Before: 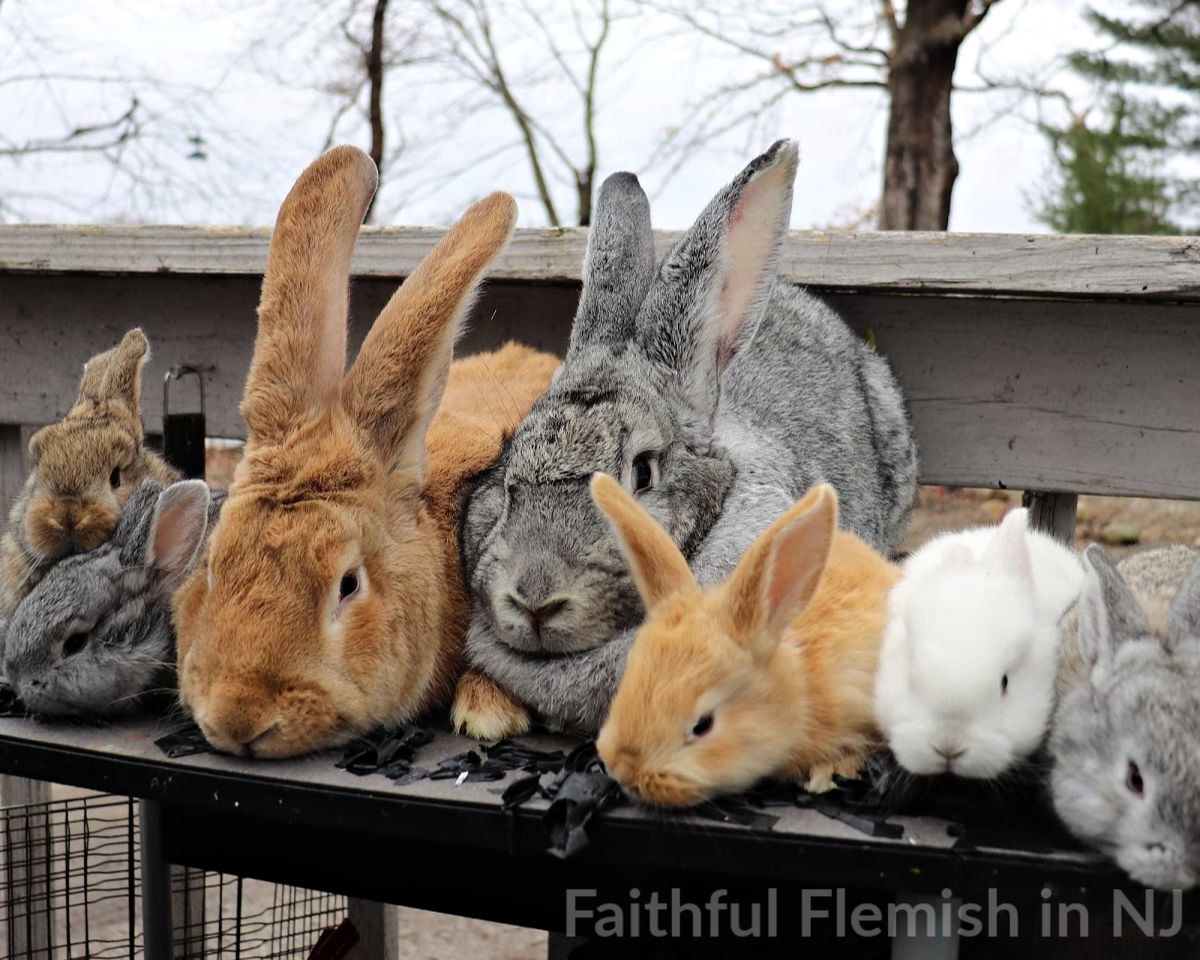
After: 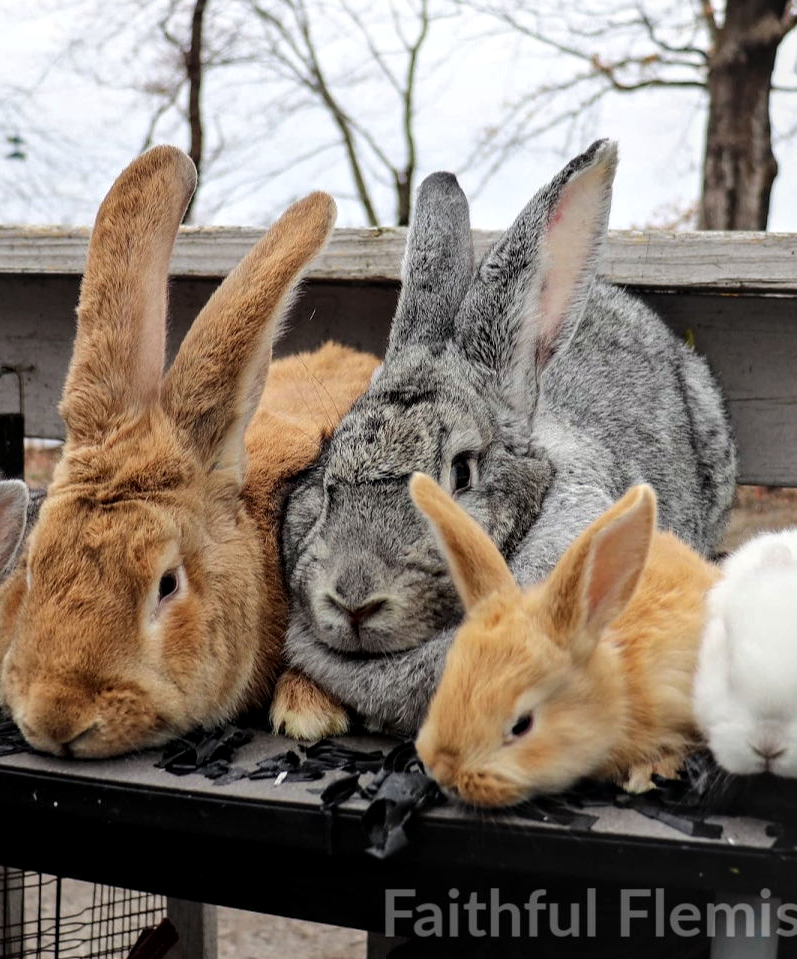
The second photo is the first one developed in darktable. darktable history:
local contrast: on, module defaults
crop and rotate: left 15.135%, right 18.396%
tone equalizer: on, module defaults
